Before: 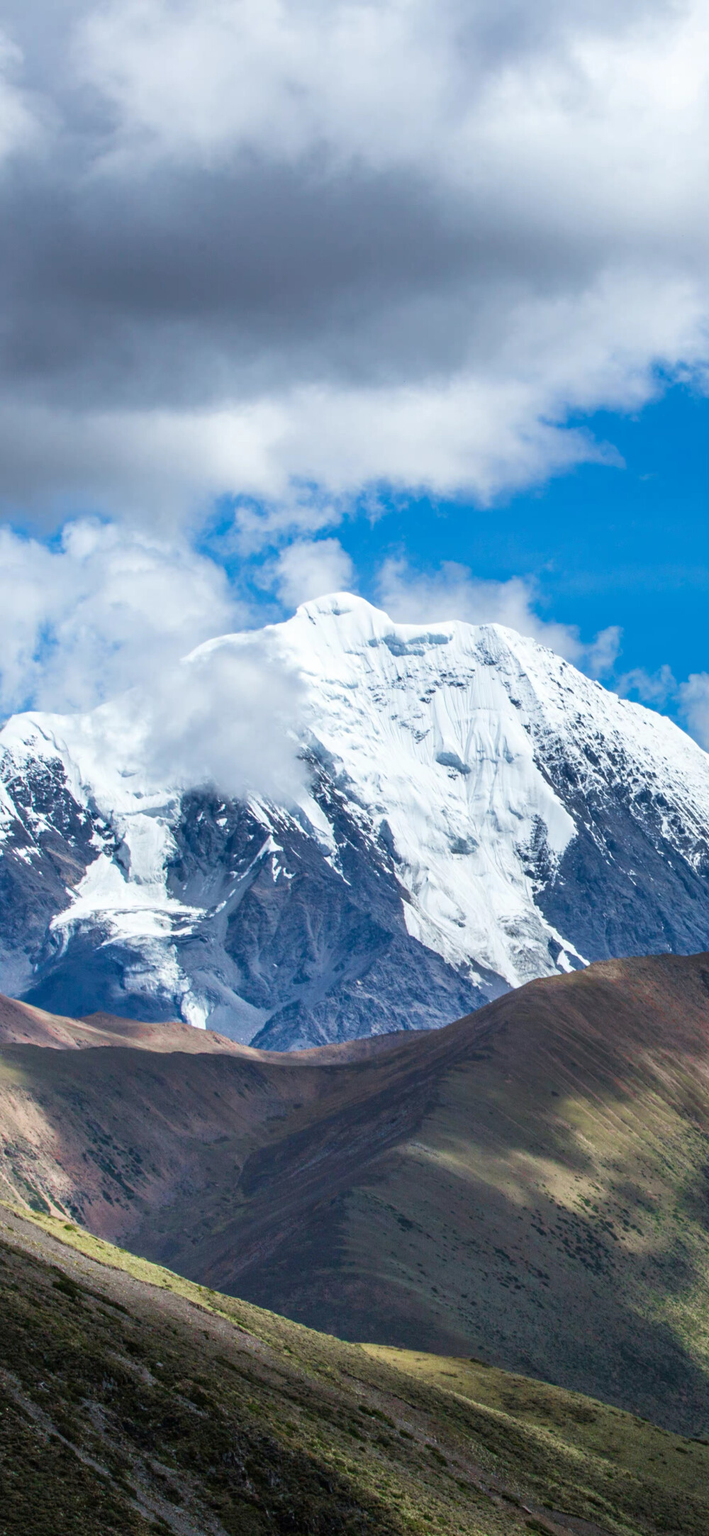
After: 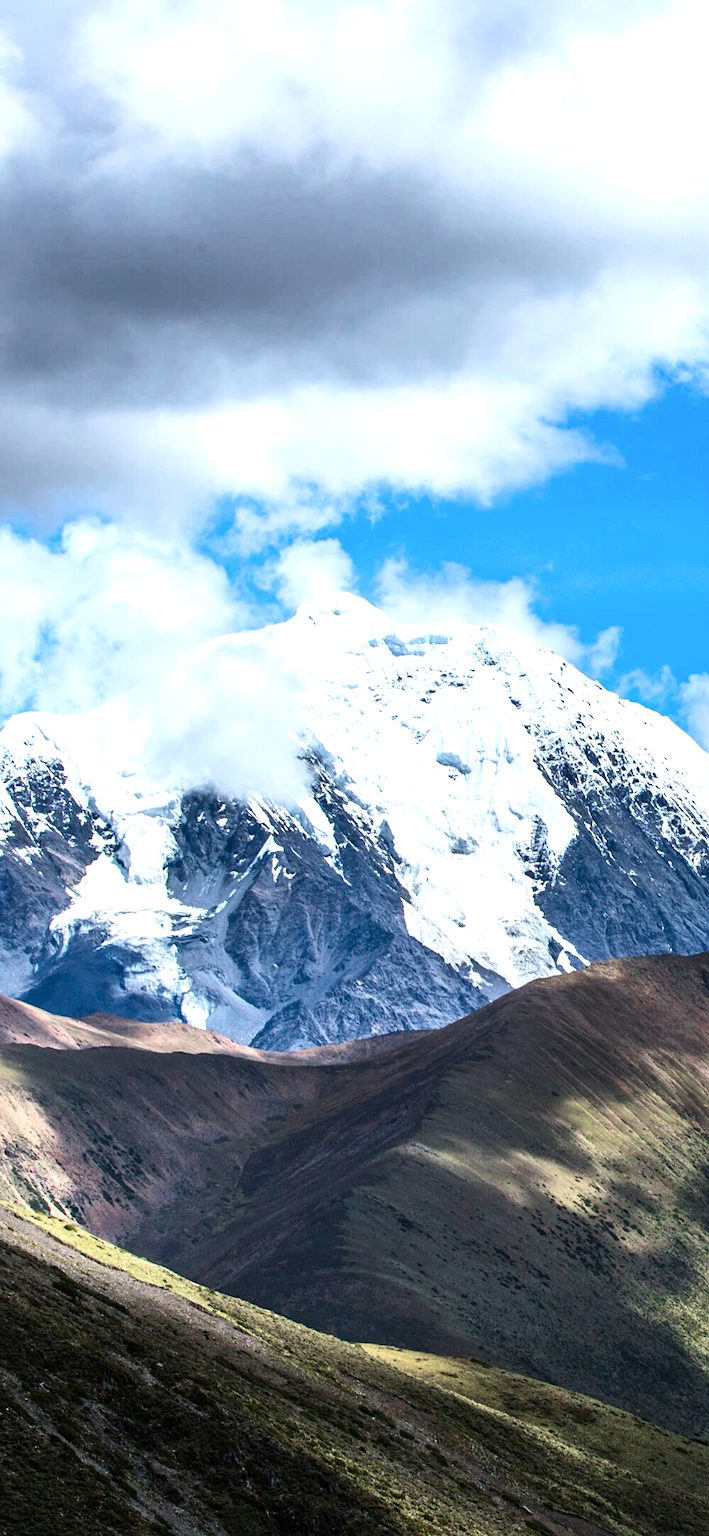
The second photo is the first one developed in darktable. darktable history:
tone equalizer: -8 EV -0.754 EV, -7 EV -0.706 EV, -6 EV -0.601 EV, -5 EV -0.373 EV, -3 EV 0.375 EV, -2 EV 0.6 EV, -1 EV 0.688 EV, +0 EV 0.771 EV, edges refinement/feathering 500, mask exposure compensation -1.57 EV, preserve details no
sharpen: amount 0.209
contrast brightness saturation: contrast 0.149, brightness 0.043
